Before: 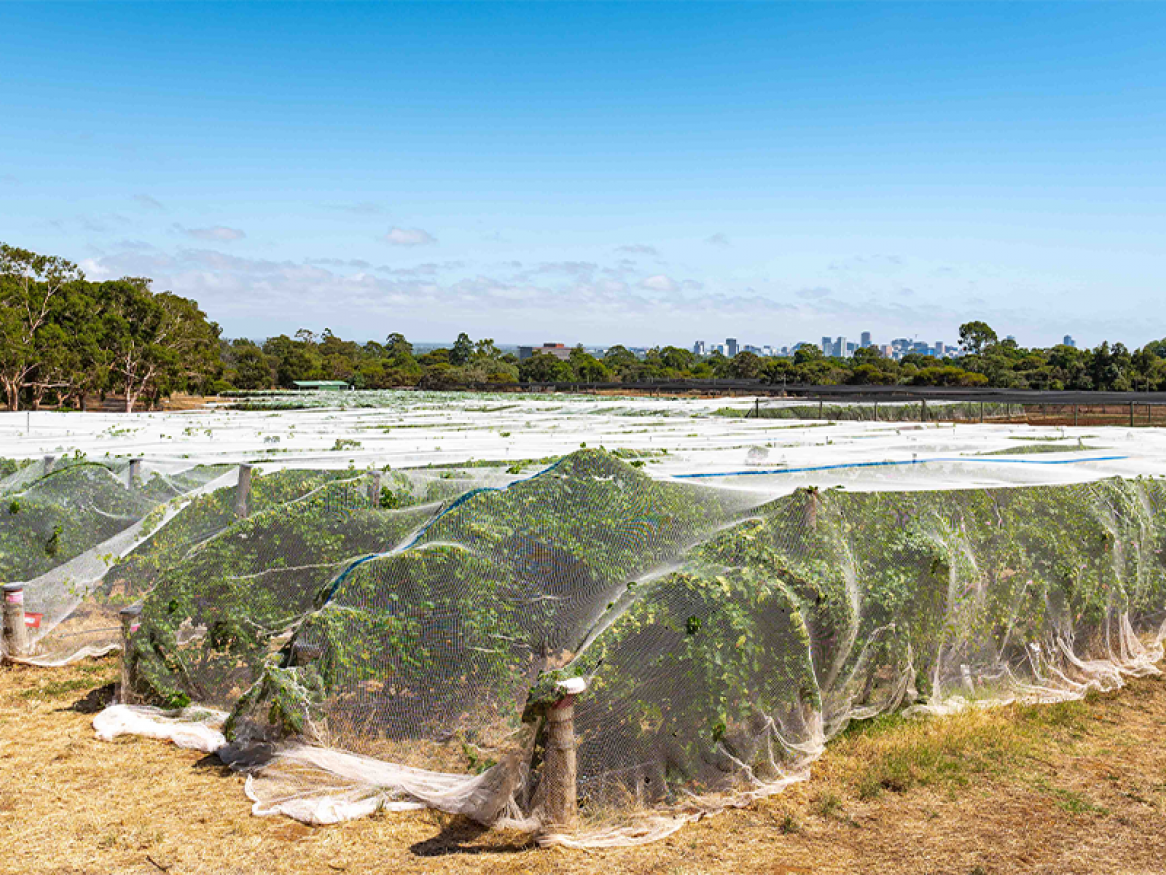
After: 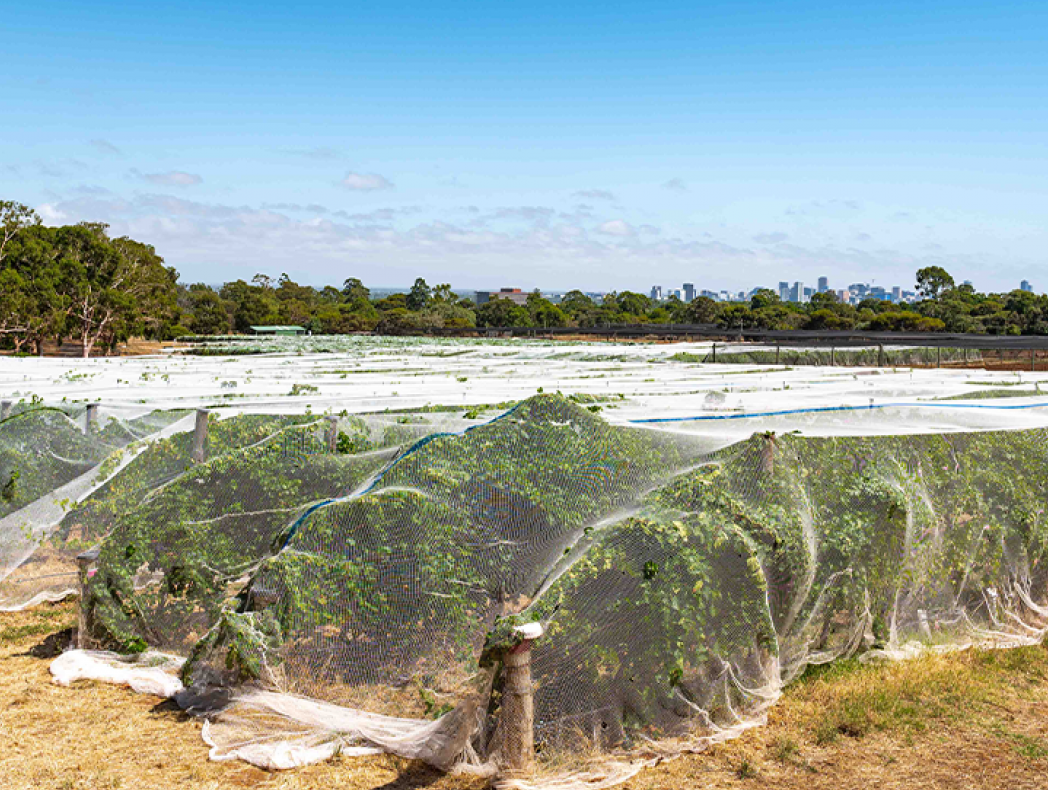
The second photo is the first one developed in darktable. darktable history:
crop: left 3.755%, top 6.394%, right 6.325%, bottom 3.265%
